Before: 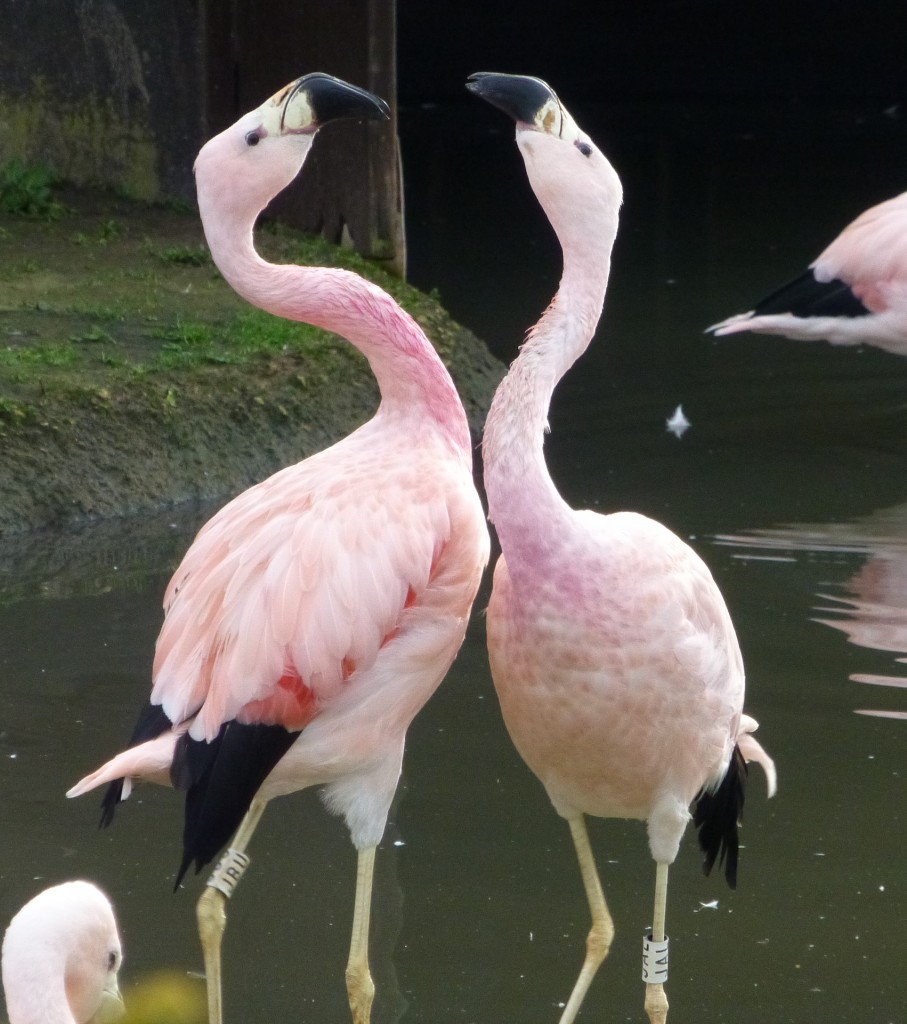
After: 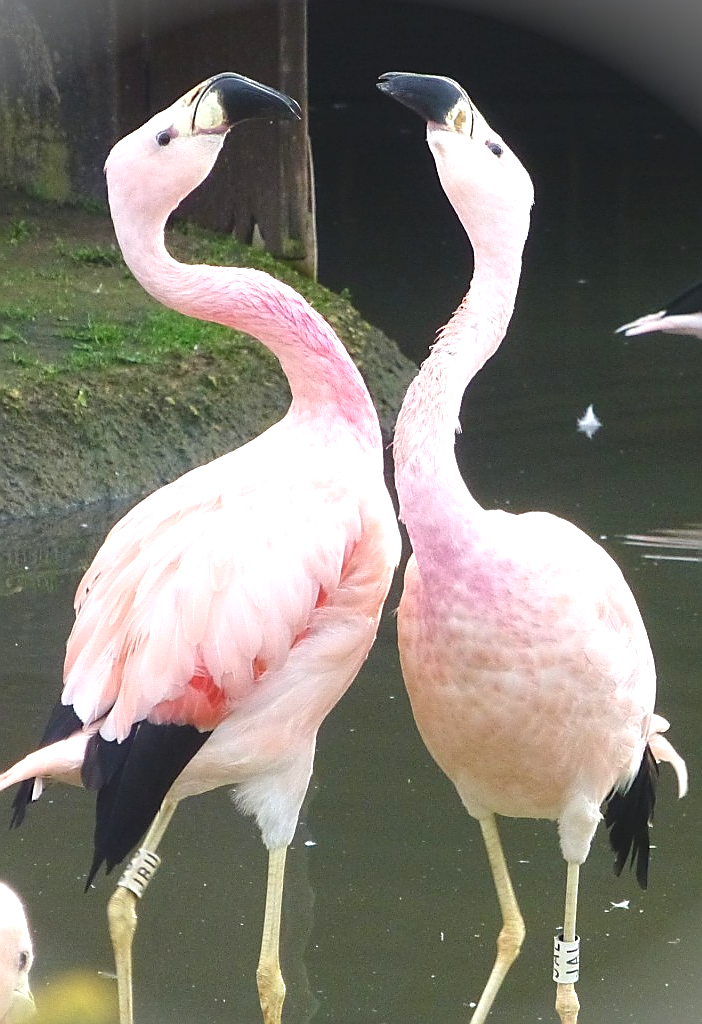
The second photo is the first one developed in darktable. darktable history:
exposure: black level correction -0.005, exposure 0.622 EV, compensate highlight preservation false
crop: left 9.88%, right 12.664%
vignetting: fall-off start 100%, brightness 0.3, saturation 0
sharpen: radius 1.4, amount 1.25, threshold 0.7
levels: levels [0, 0.478, 1]
base curve: exposure shift 0, preserve colors none
